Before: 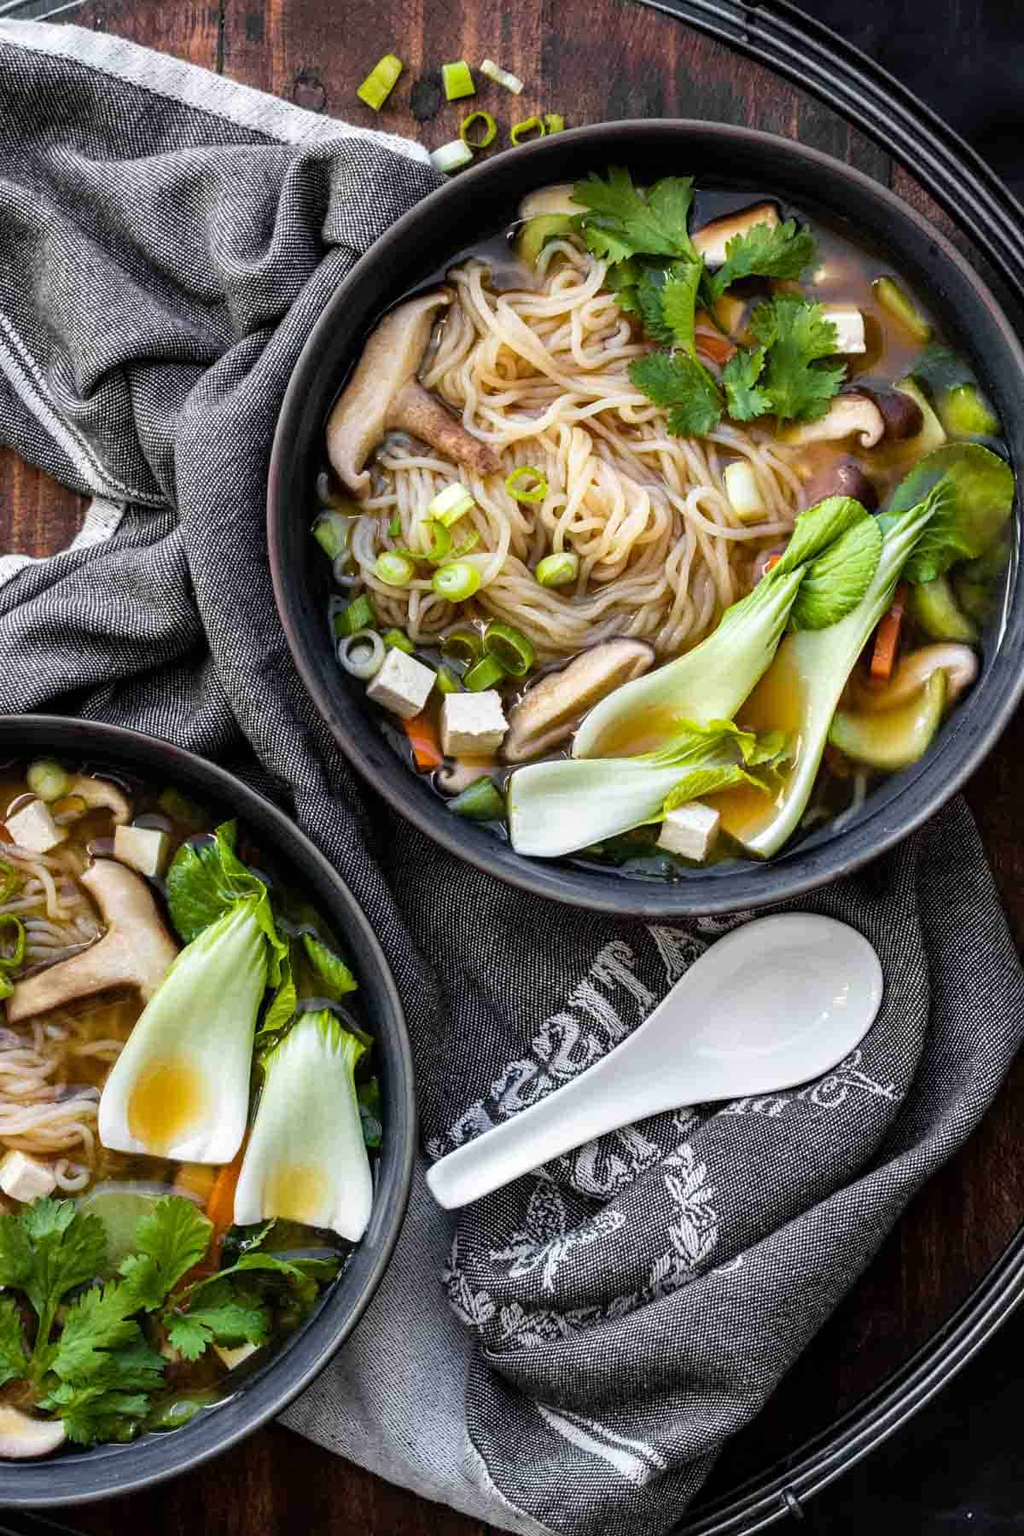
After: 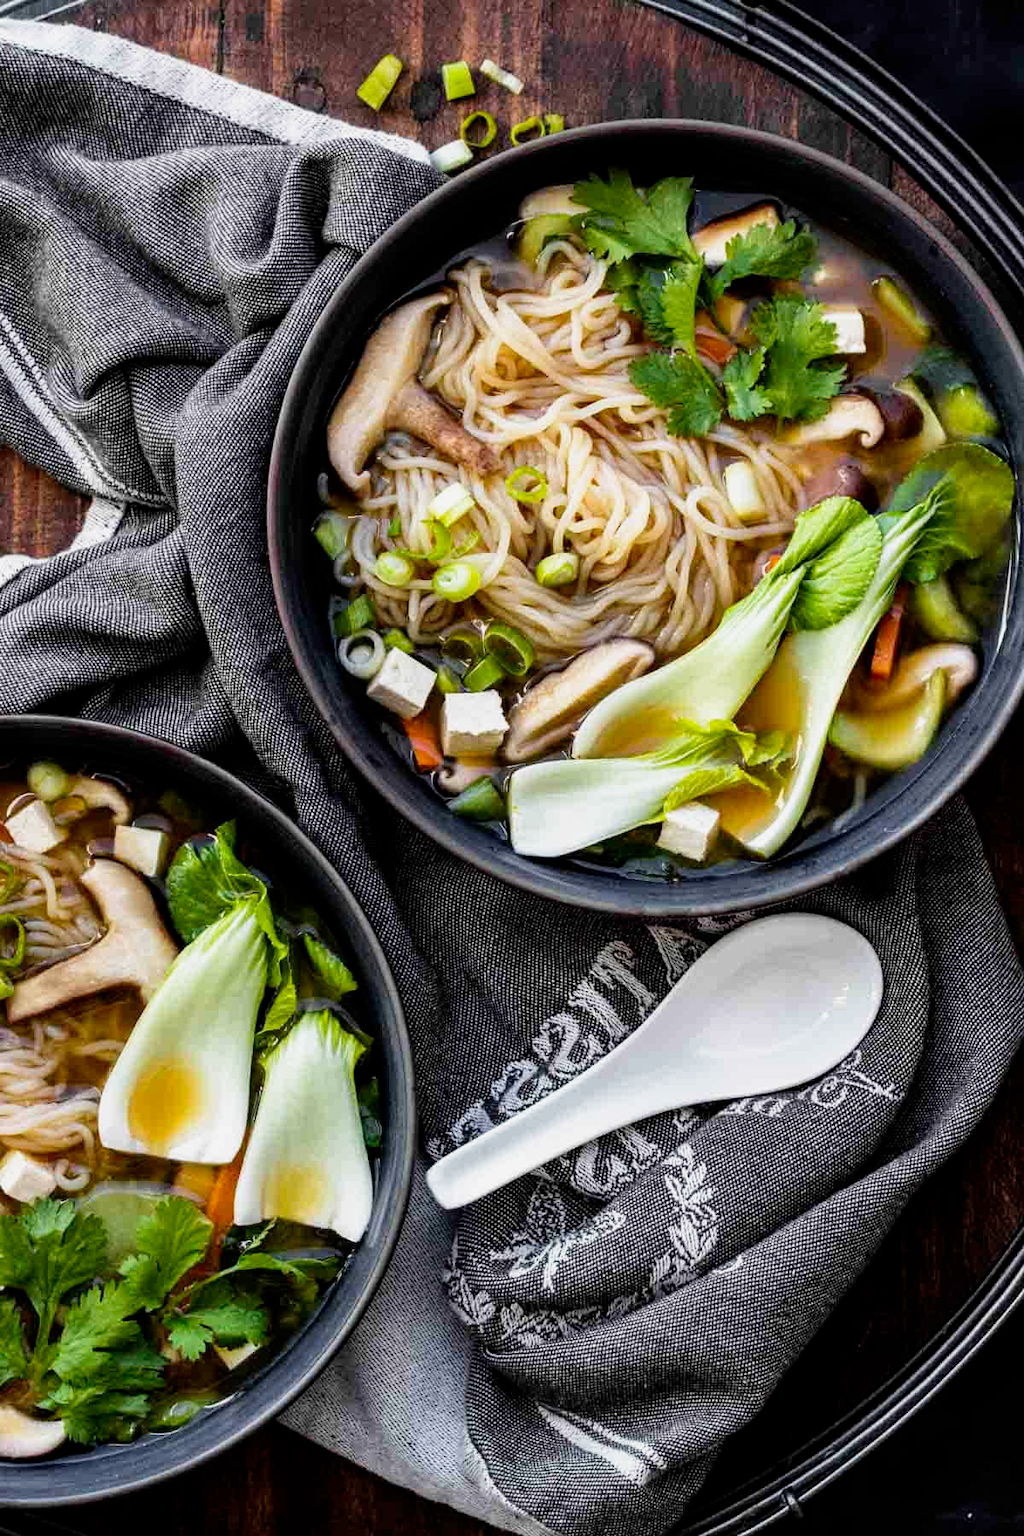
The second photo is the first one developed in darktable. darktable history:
filmic rgb: black relative exposure -12.78 EV, white relative exposure 2.8 EV, target black luminance 0%, hardness 8.55, latitude 70.99%, contrast 1.133, shadows ↔ highlights balance -0.633%, preserve chrominance no, color science v5 (2021), contrast in shadows safe, contrast in highlights safe
